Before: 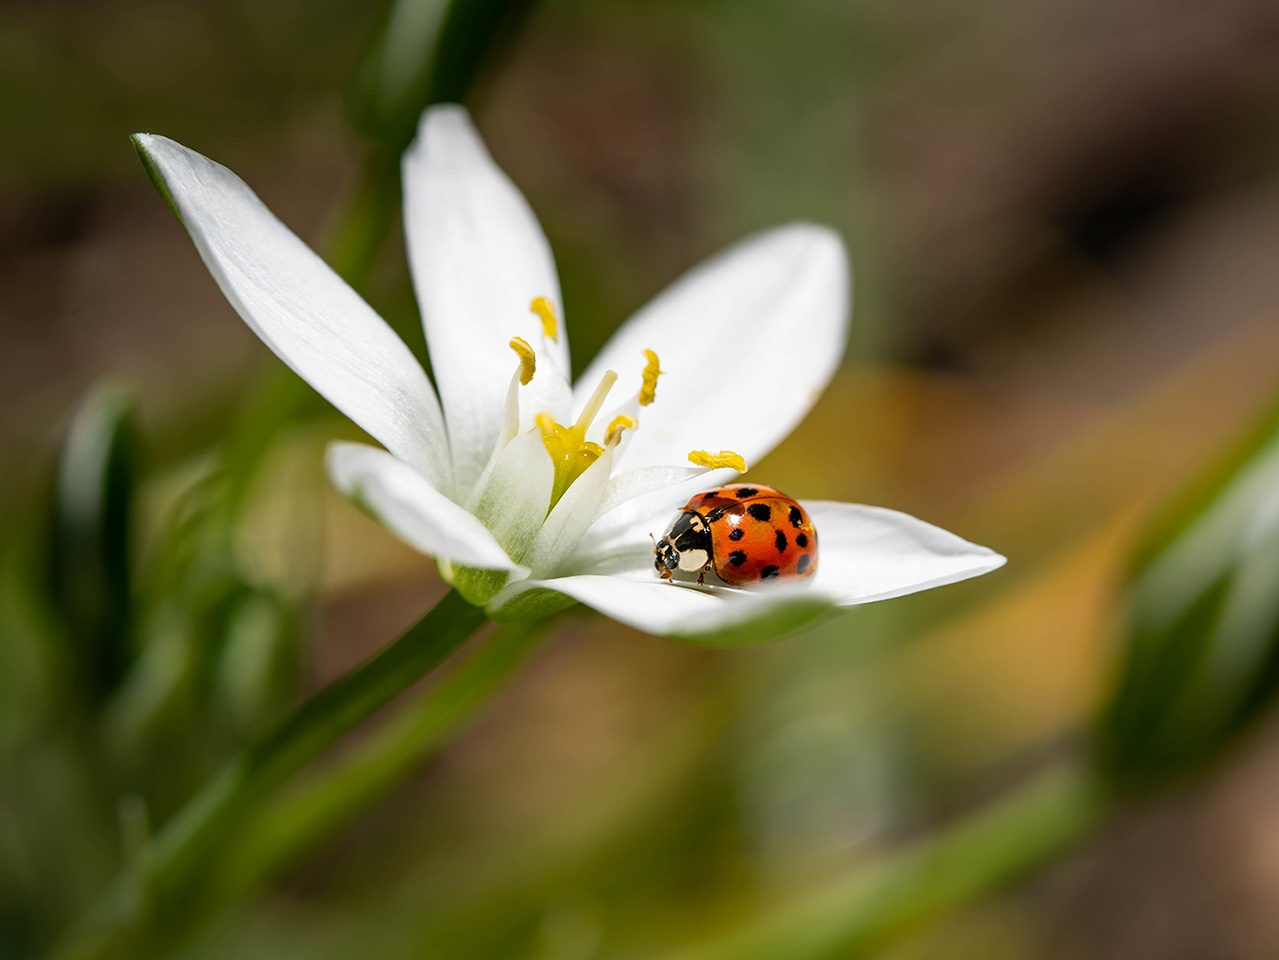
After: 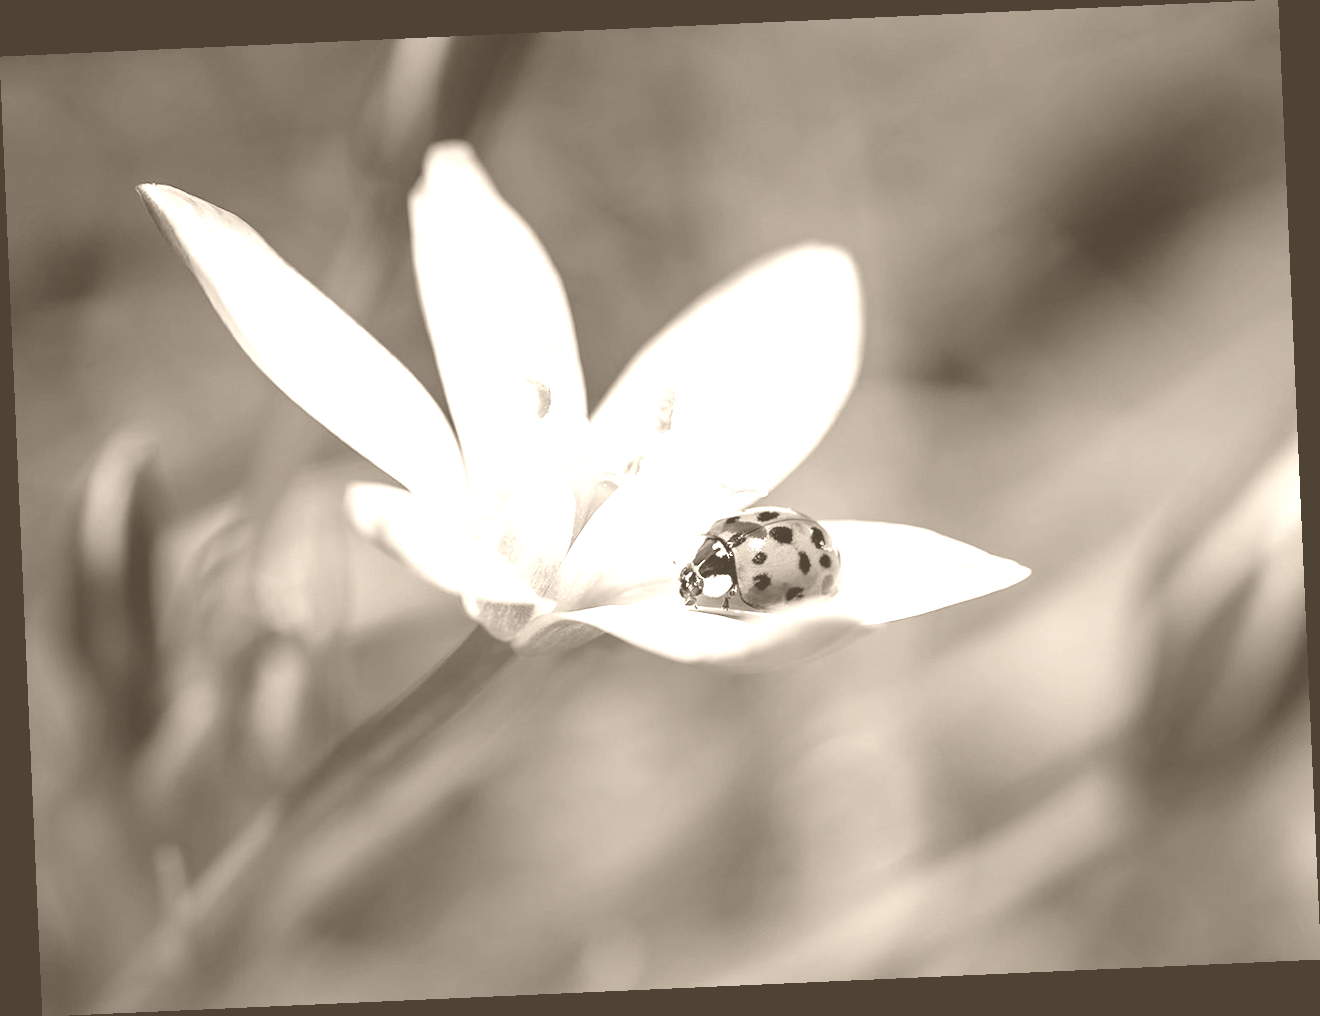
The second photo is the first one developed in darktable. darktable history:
colorize: hue 34.49°, saturation 35.33%, source mix 100%, version 1
rotate and perspective: rotation -2.56°, automatic cropping off
color balance: mode lift, gamma, gain (sRGB)
